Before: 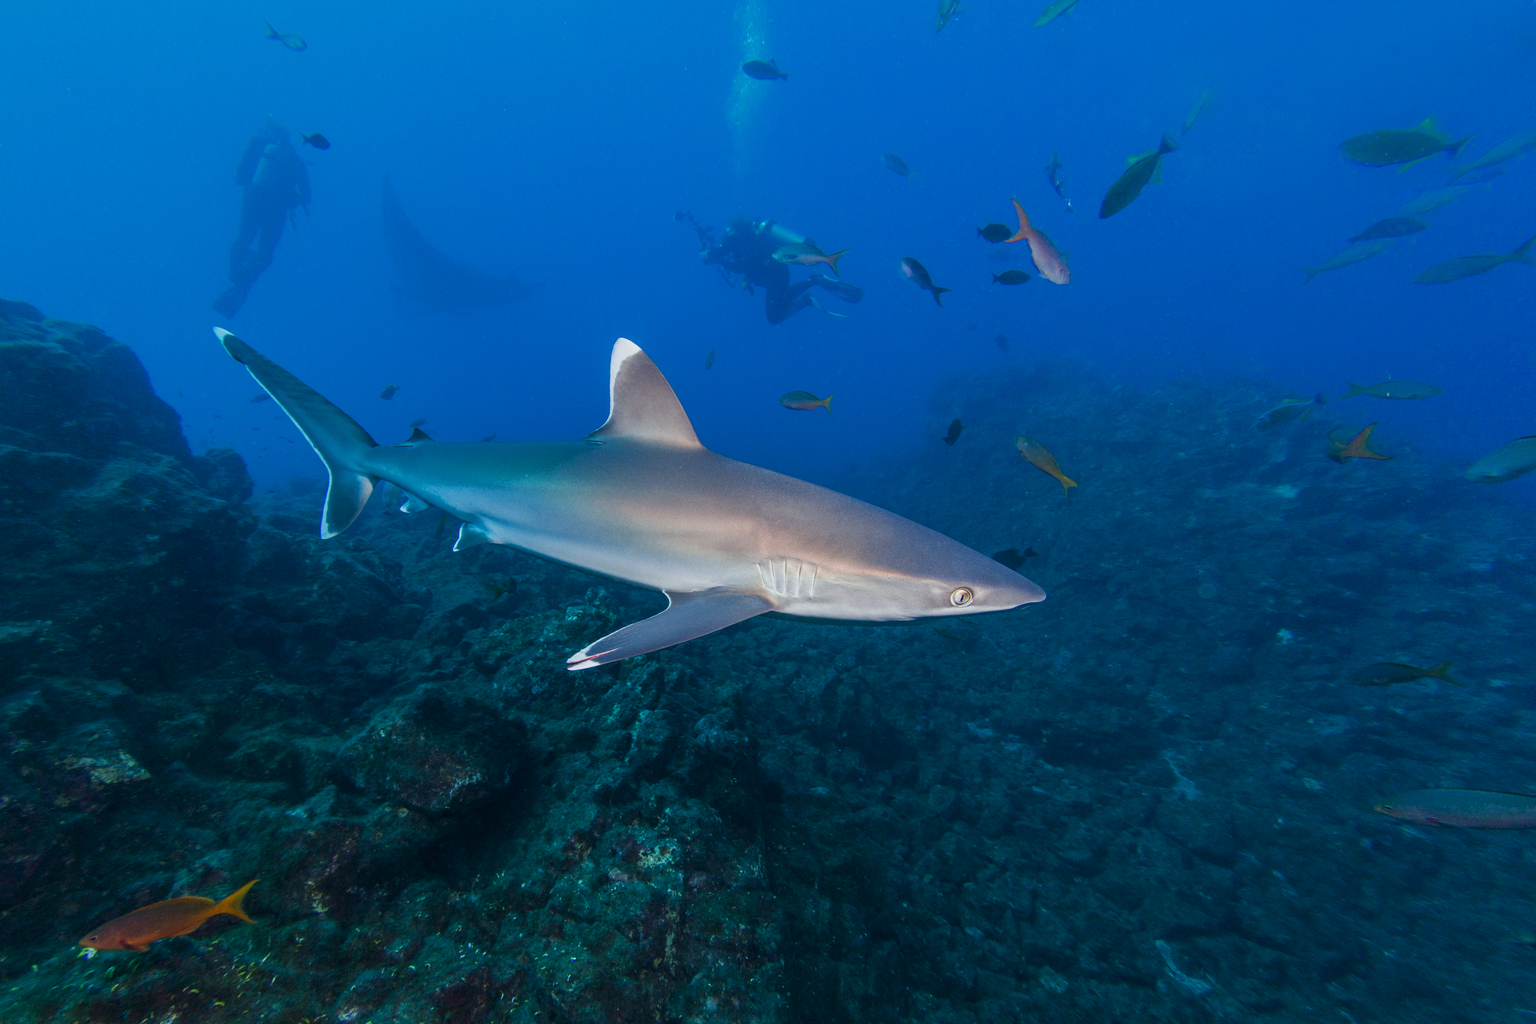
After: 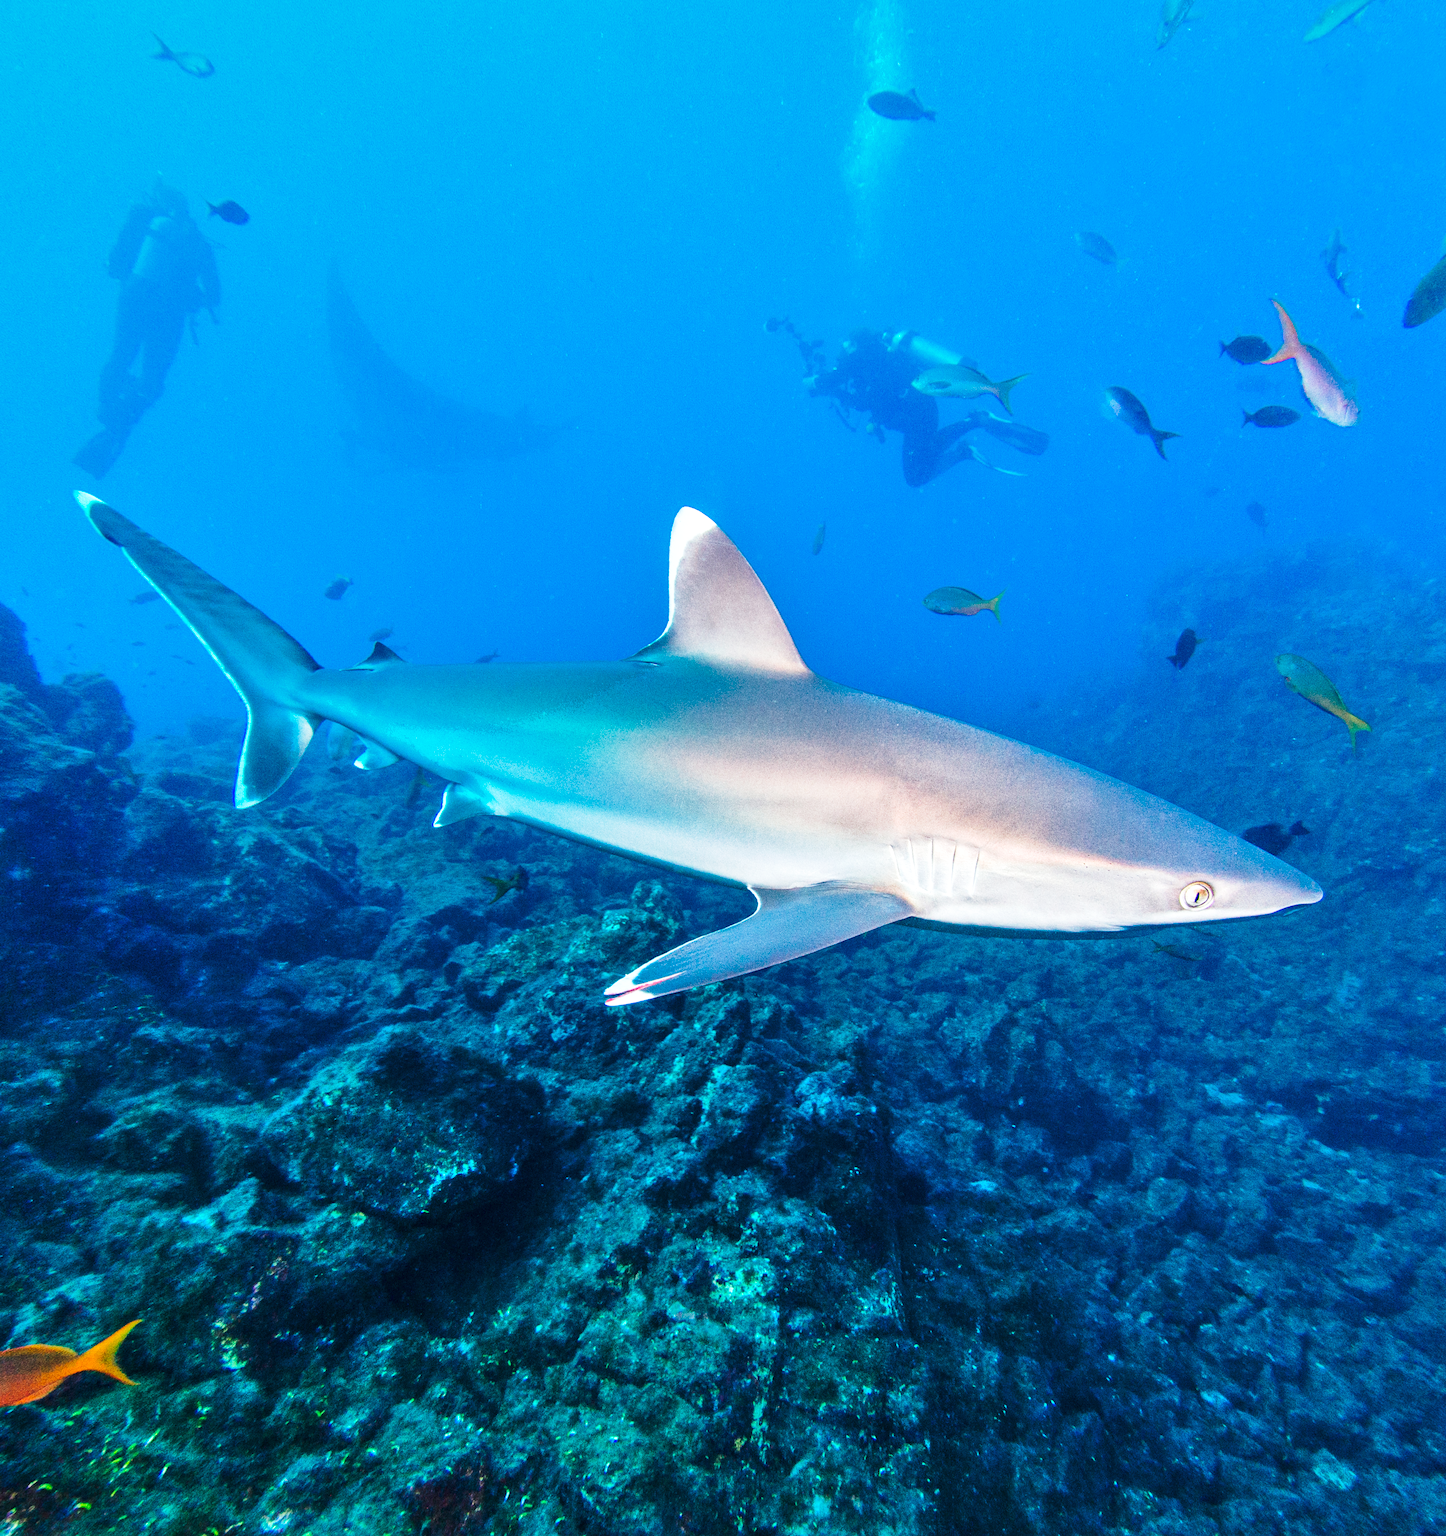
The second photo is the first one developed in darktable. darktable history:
base curve: curves: ch0 [(0, 0) (0.028, 0.03) (0.121, 0.232) (0.46, 0.748) (0.859, 0.968) (1, 1)], preserve colors none
exposure: exposure 0.67 EV, compensate highlight preservation false
shadows and highlights: low approximation 0.01, soften with gaussian
crop: left 10.708%, right 26.51%
